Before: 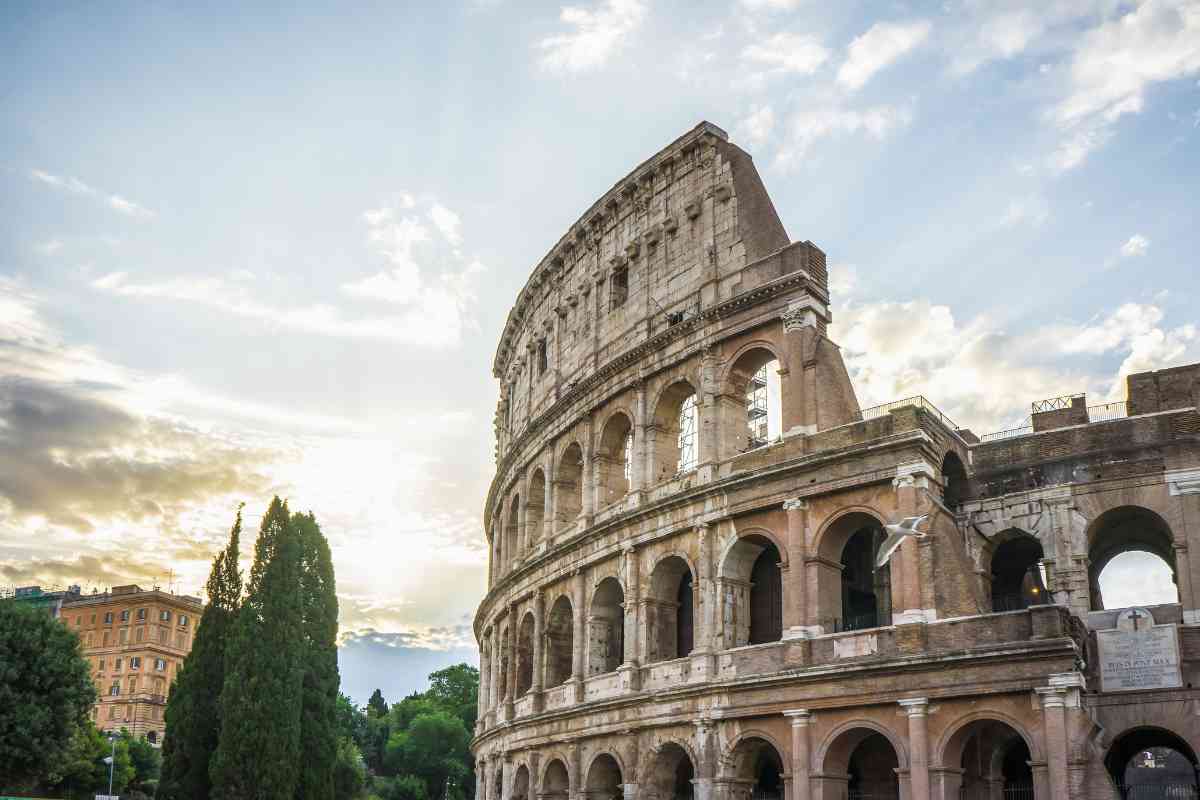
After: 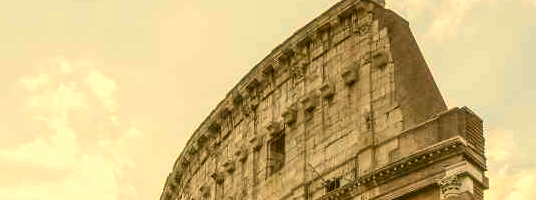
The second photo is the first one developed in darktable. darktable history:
color correction: highlights a* -1.43, highlights b* 10.12, shadows a* 0.395, shadows b* 19.35
crop: left 28.64%, top 16.832%, right 26.637%, bottom 58.055%
white balance: red 1.123, blue 0.83
